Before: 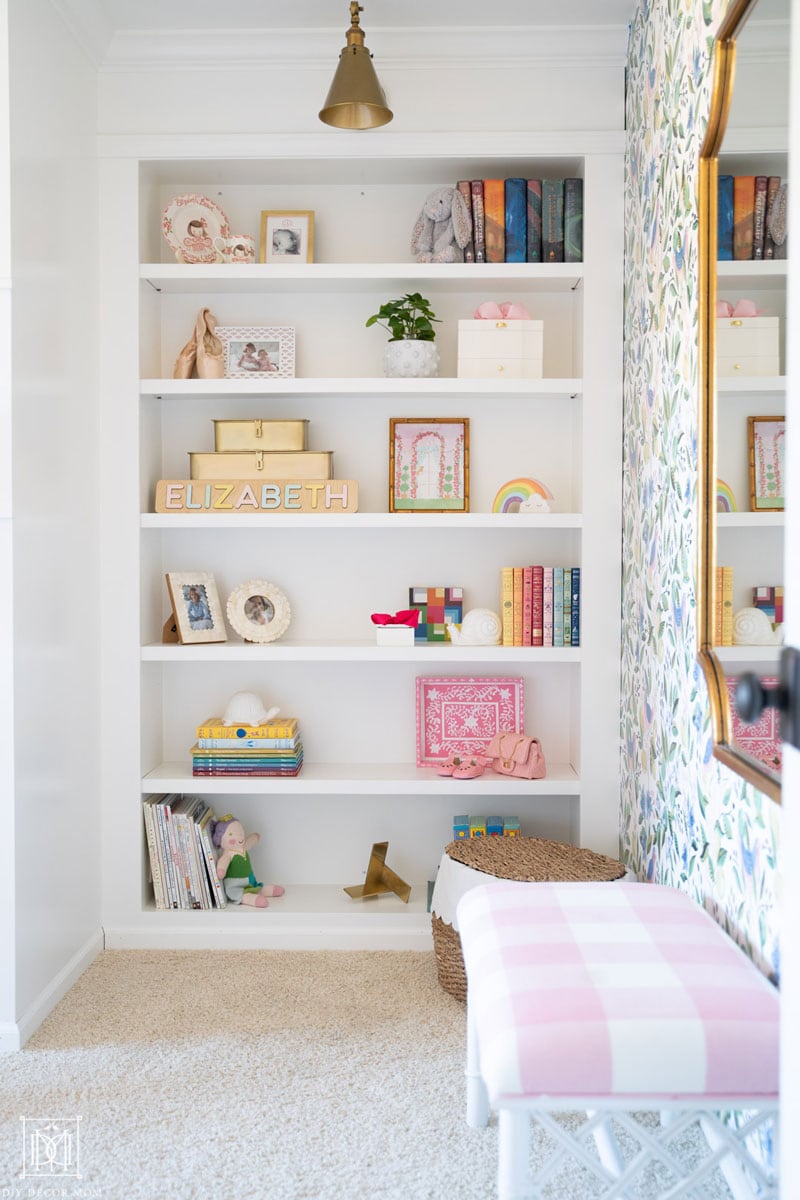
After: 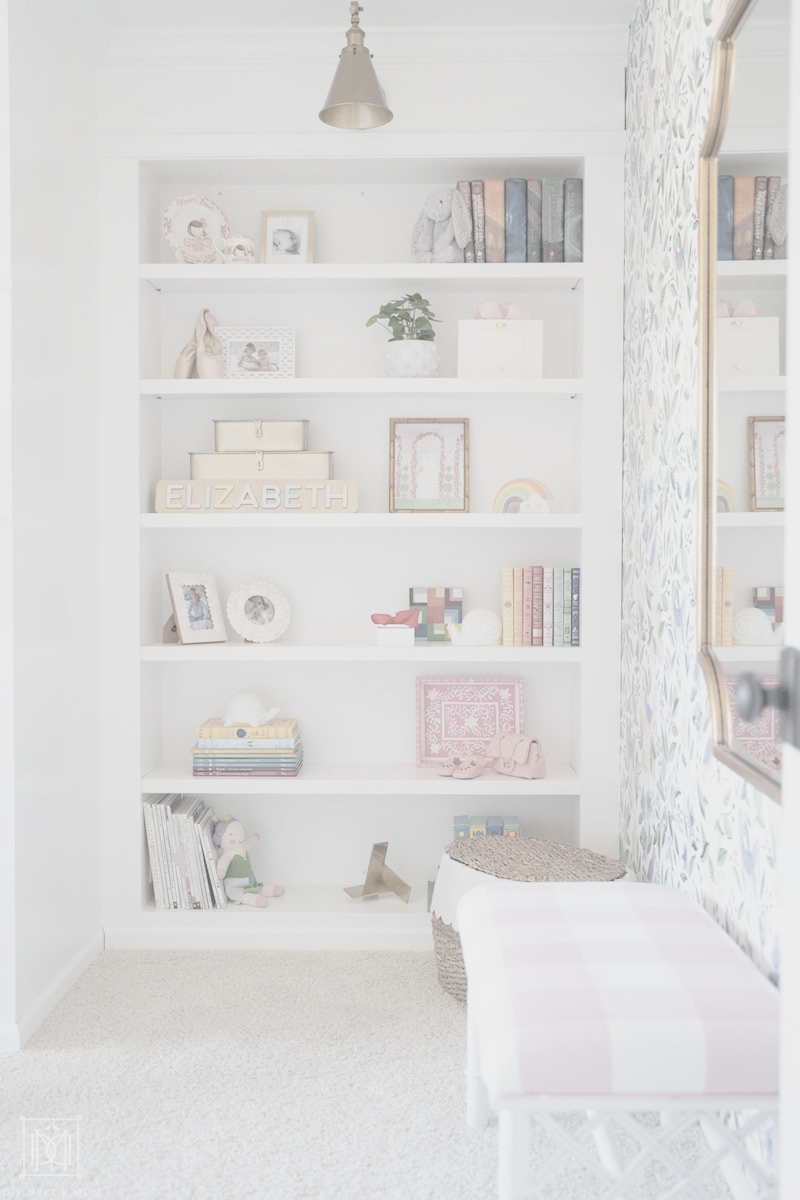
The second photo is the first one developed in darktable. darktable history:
contrast brightness saturation: contrast -0.32, brightness 0.75, saturation -0.78
local contrast: on, module defaults
